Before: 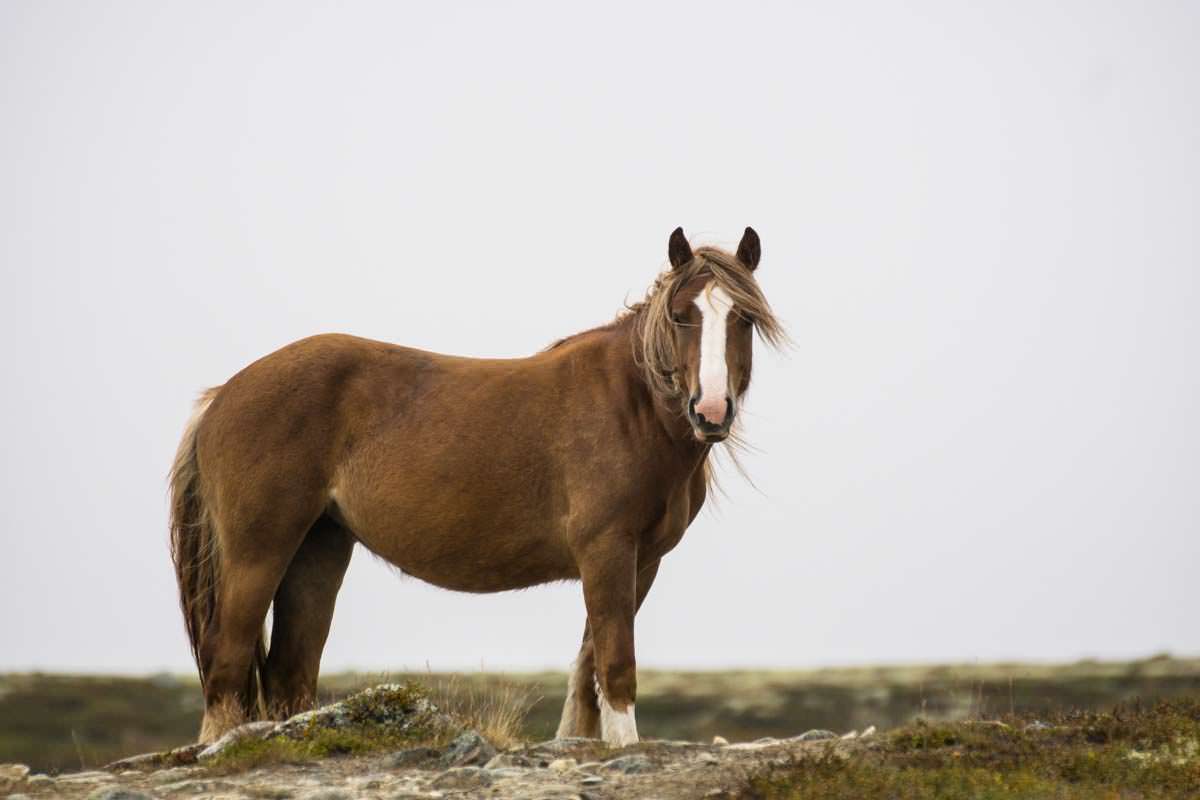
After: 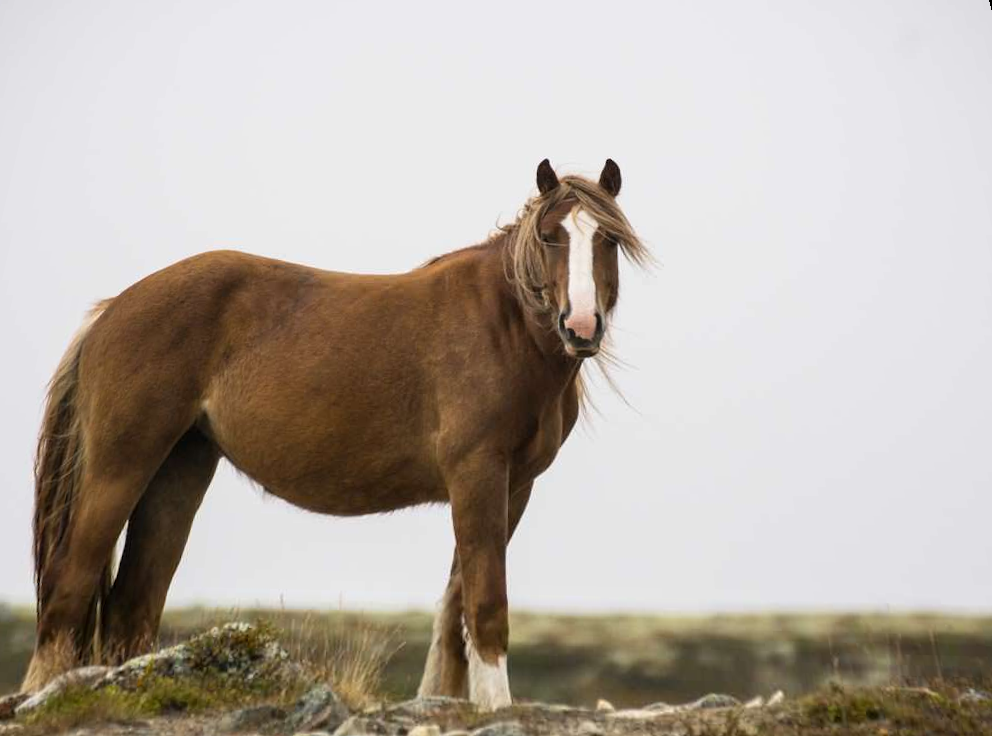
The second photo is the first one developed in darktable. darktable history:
rotate and perspective: rotation 0.72°, lens shift (vertical) -0.352, lens shift (horizontal) -0.051, crop left 0.152, crop right 0.859, crop top 0.019, crop bottom 0.964
crop: top 0.448%, right 0.264%, bottom 5.045%
